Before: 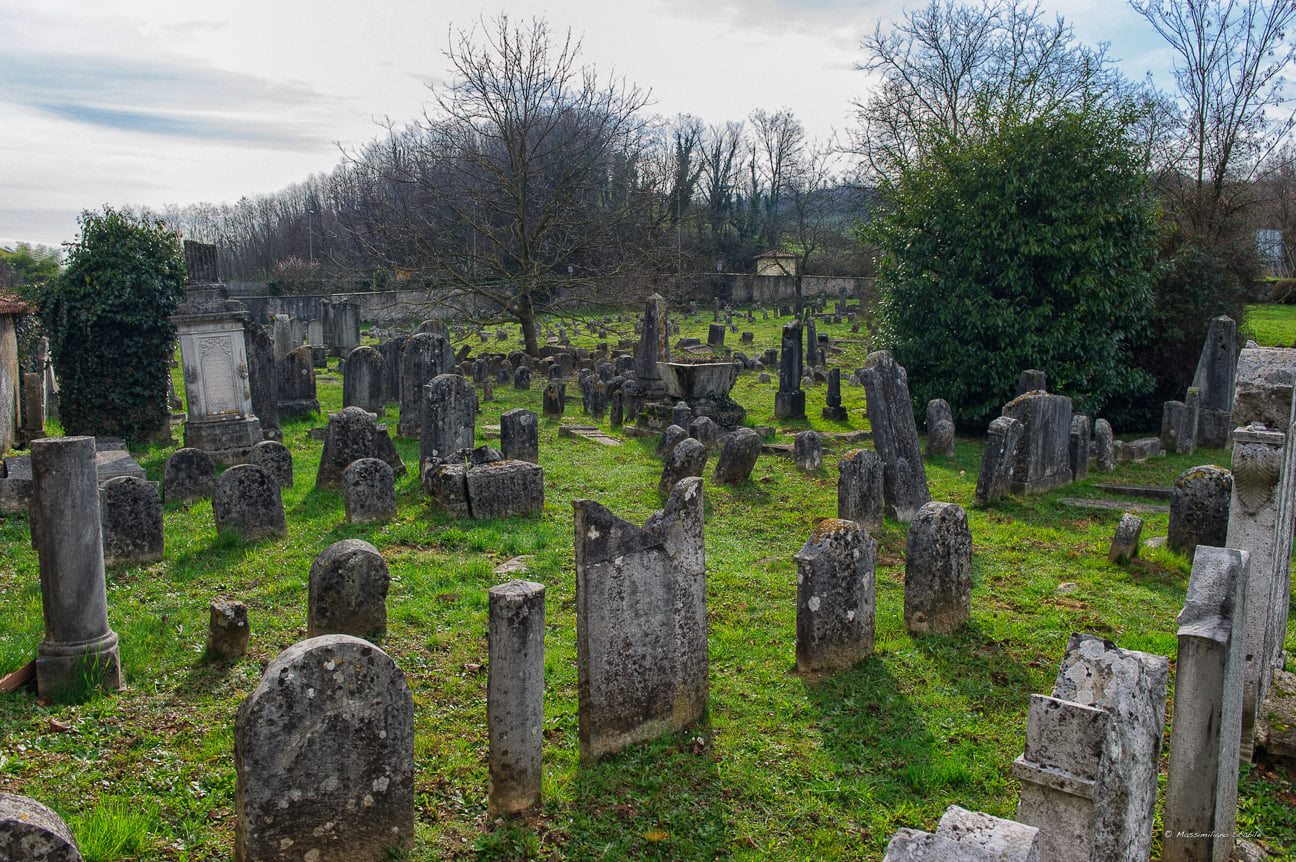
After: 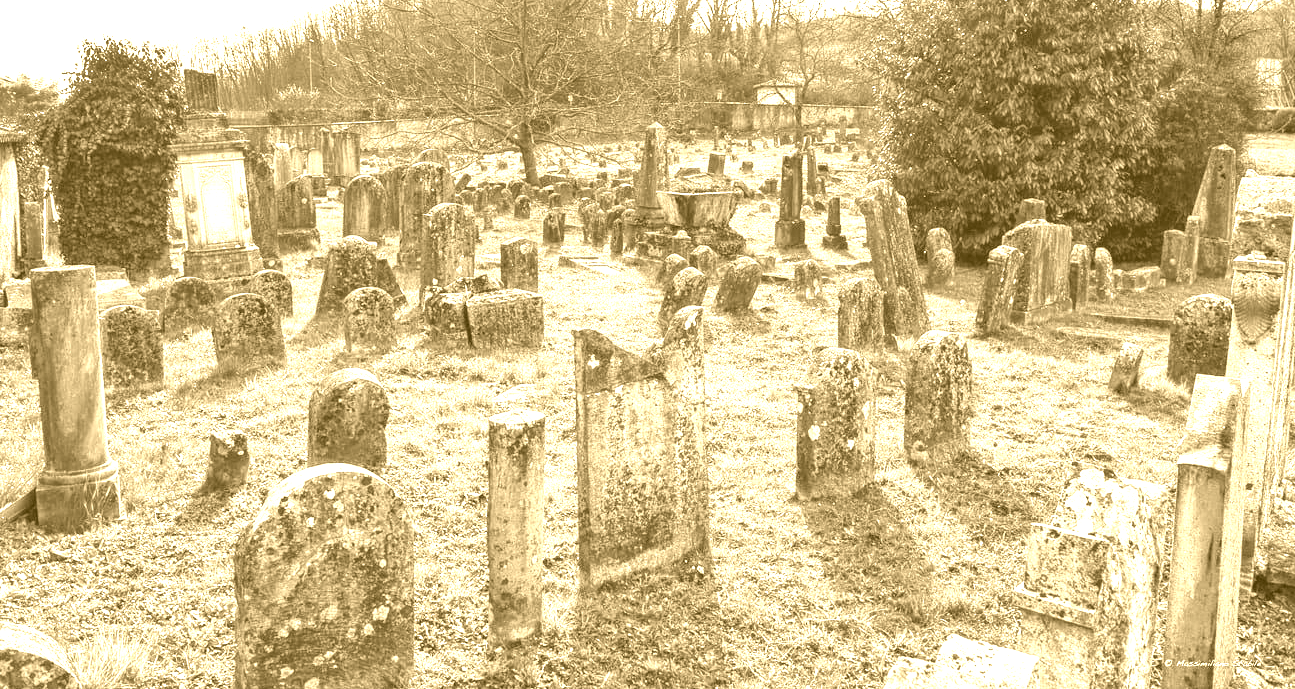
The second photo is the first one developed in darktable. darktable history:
local contrast: highlights 83%, shadows 81%
crop and rotate: top 19.998%
white balance: red 0.766, blue 1.537
exposure: black level correction 0, exposure 1.3 EV, compensate exposure bias true, compensate highlight preservation false
rotate and perspective: crop left 0, crop top 0
colorize: hue 36°, source mix 100%
shadows and highlights: shadows 12, white point adjustment 1.2, soften with gaussian
